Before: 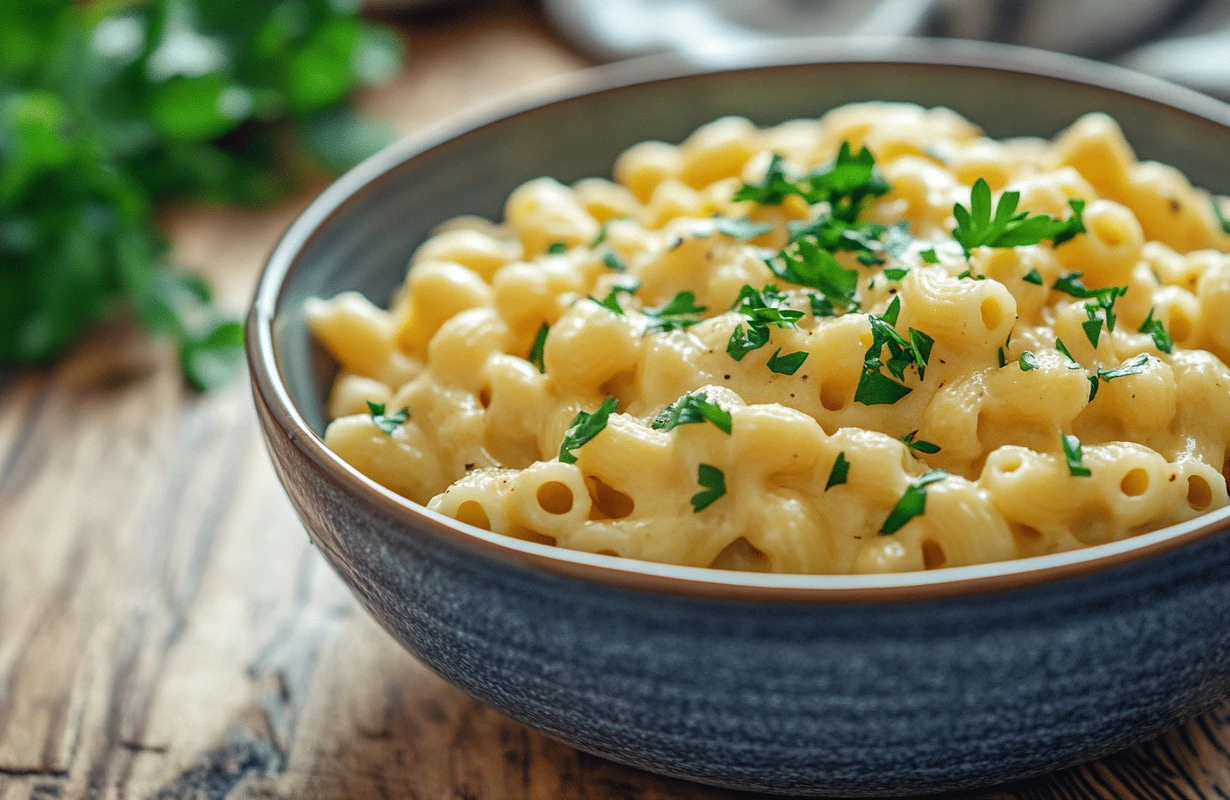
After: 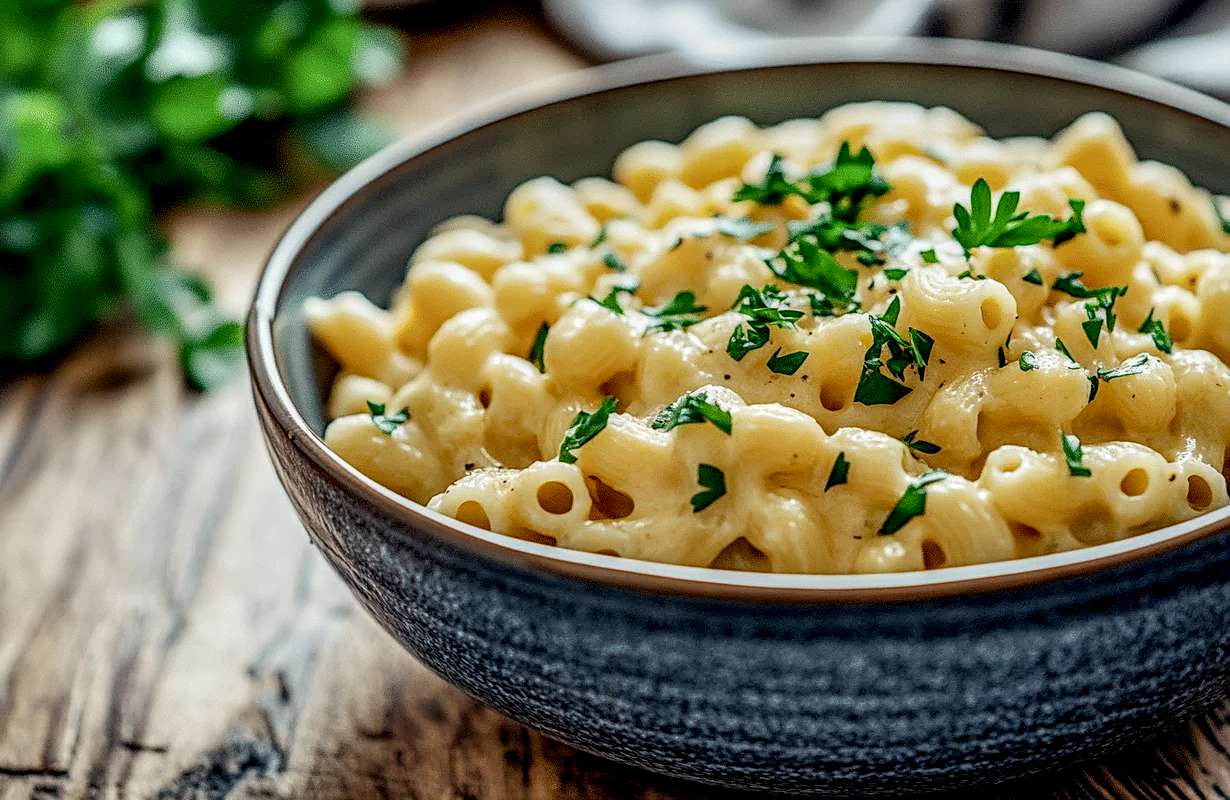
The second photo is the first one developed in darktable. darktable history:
local contrast: highlights 1%, shadows 1%, detail 181%
filmic rgb: black relative exposure -16 EV, white relative exposure 4.91 EV, hardness 6.21
sharpen: amount 0.495
color balance rgb: global offset › luminance -0.842%, perceptual saturation grading › global saturation -1.431%
